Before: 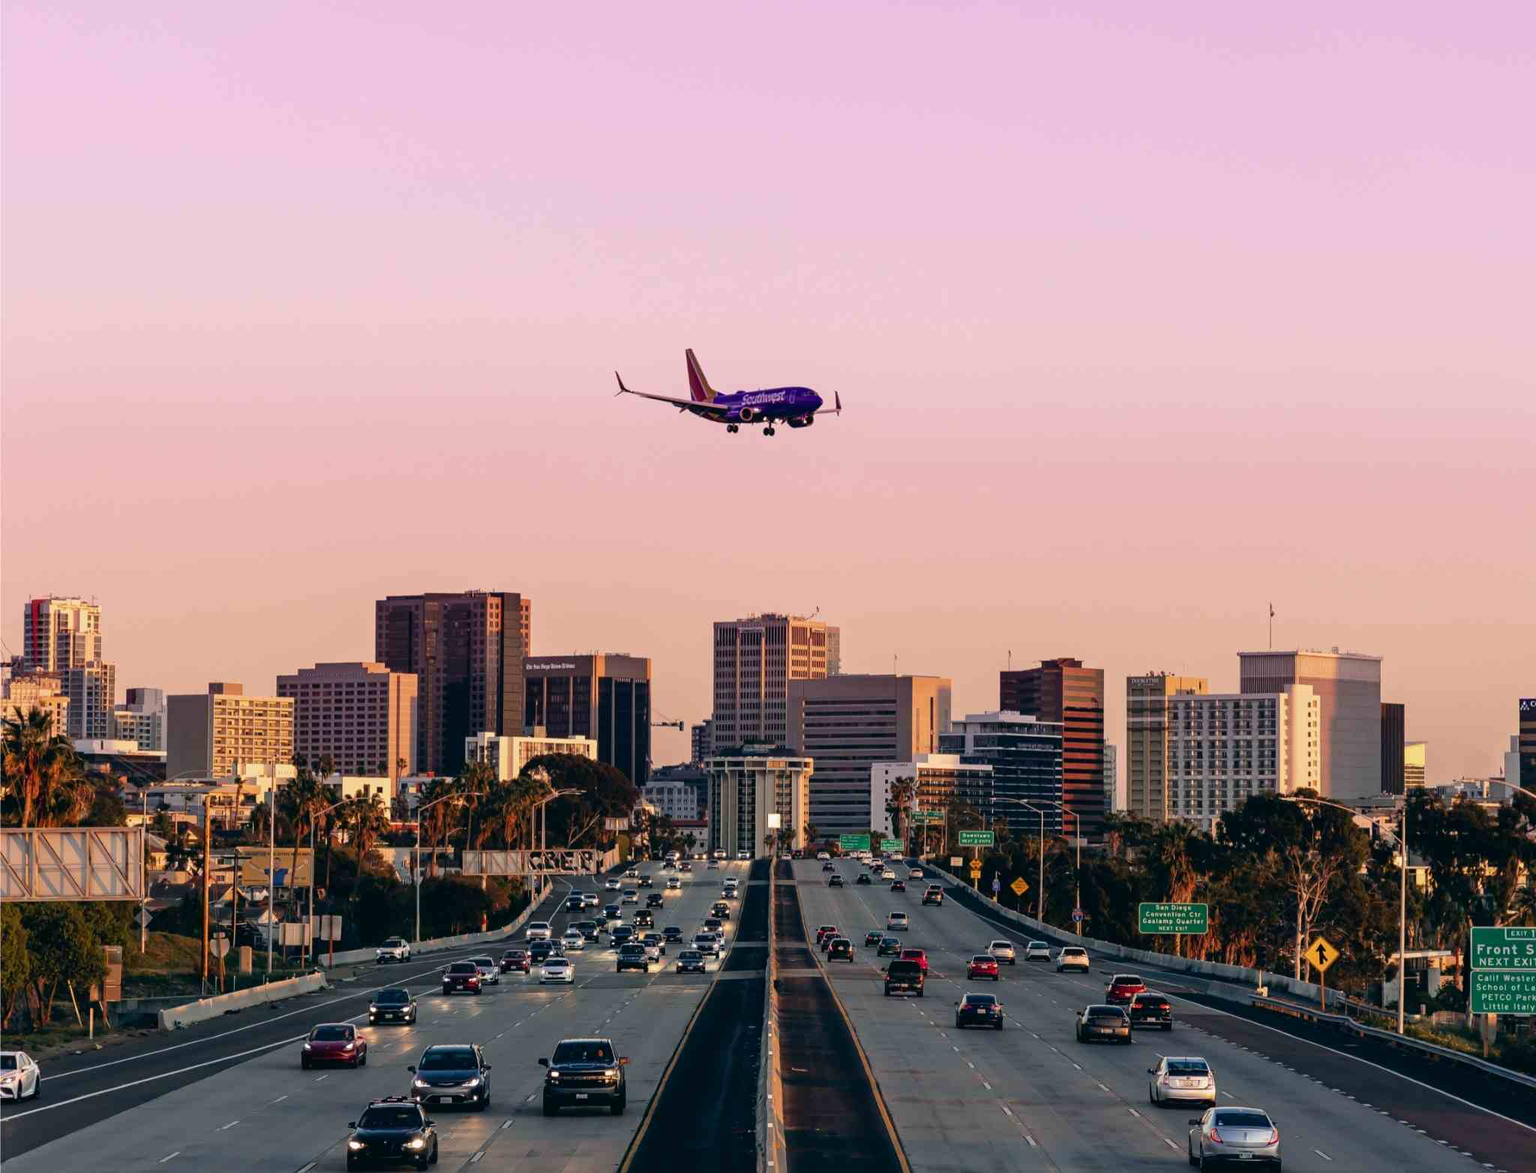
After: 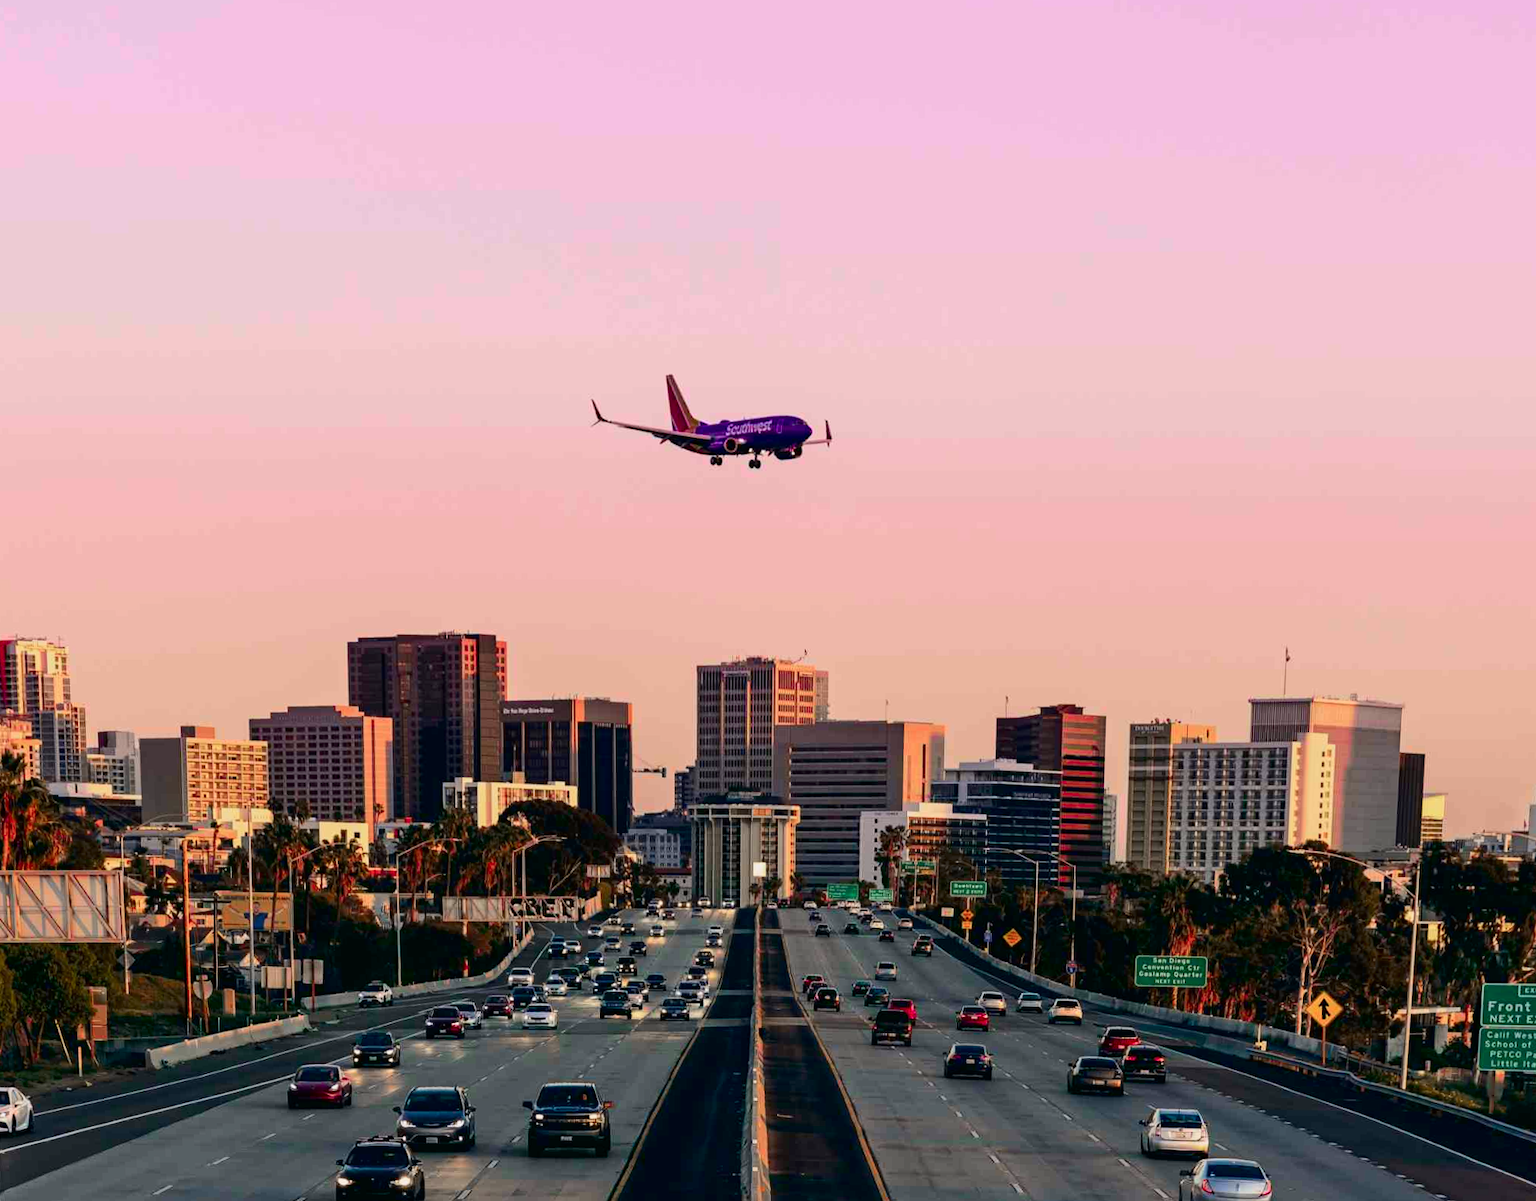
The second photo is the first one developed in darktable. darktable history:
tone curve: curves: ch0 [(0, 0) (0.068, 0.031) (0.175, 0.132) (0.337, 0.304) (0.498, 0.511) (0.748, 0.762) (0.993, 0.954)]; ch1 [(0, 0) (0.294, 0.184) (0.359, 0.34) (0.362, 0.35) (0.43, 0.41) (0.476, 0.457) (0.499, 0.5) (0.529, 0.523) (0.677, 0.762) (1, 1)]; ch2 [(0, 0) (0.431, 0.419) (0.495, 0.502) (0.524, 0.534) (0.557, 0.56) (0.634, 0.654) (0.728, 0.722) (1, 1)], color space Lab, independent channels, preserve colors none
rotate and perspective: rotation 0.074°, lens shift (vertical) 0.096, lens shift (horizontal) -0.041, crop left 0.043, crop right 0.952, crop top 0.024, crop bottom 0.979
